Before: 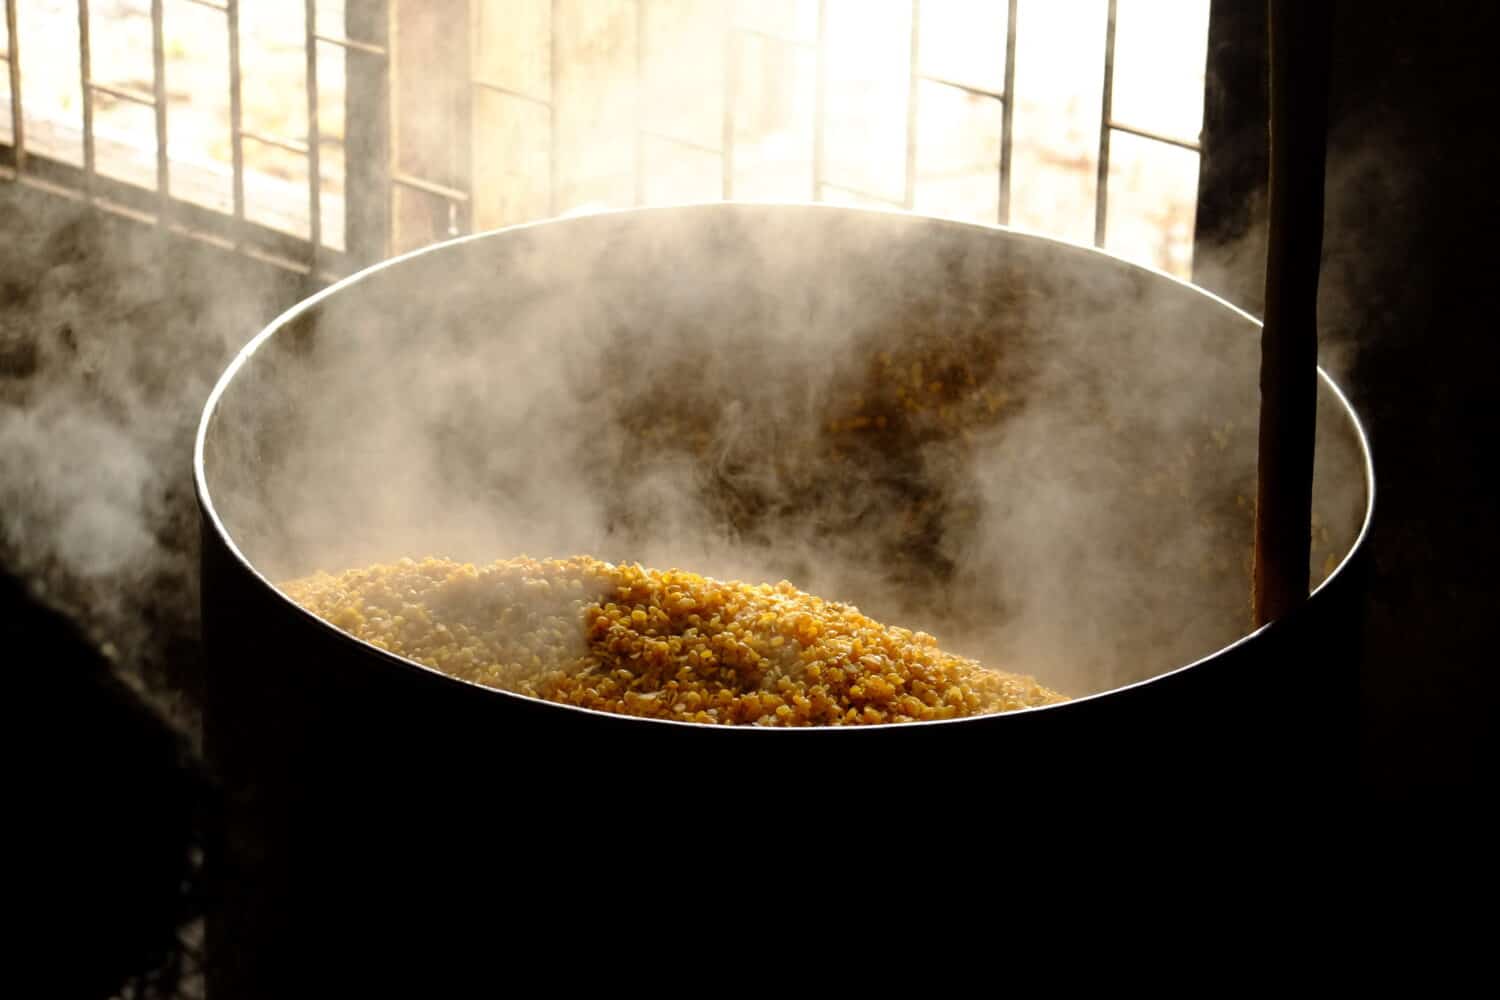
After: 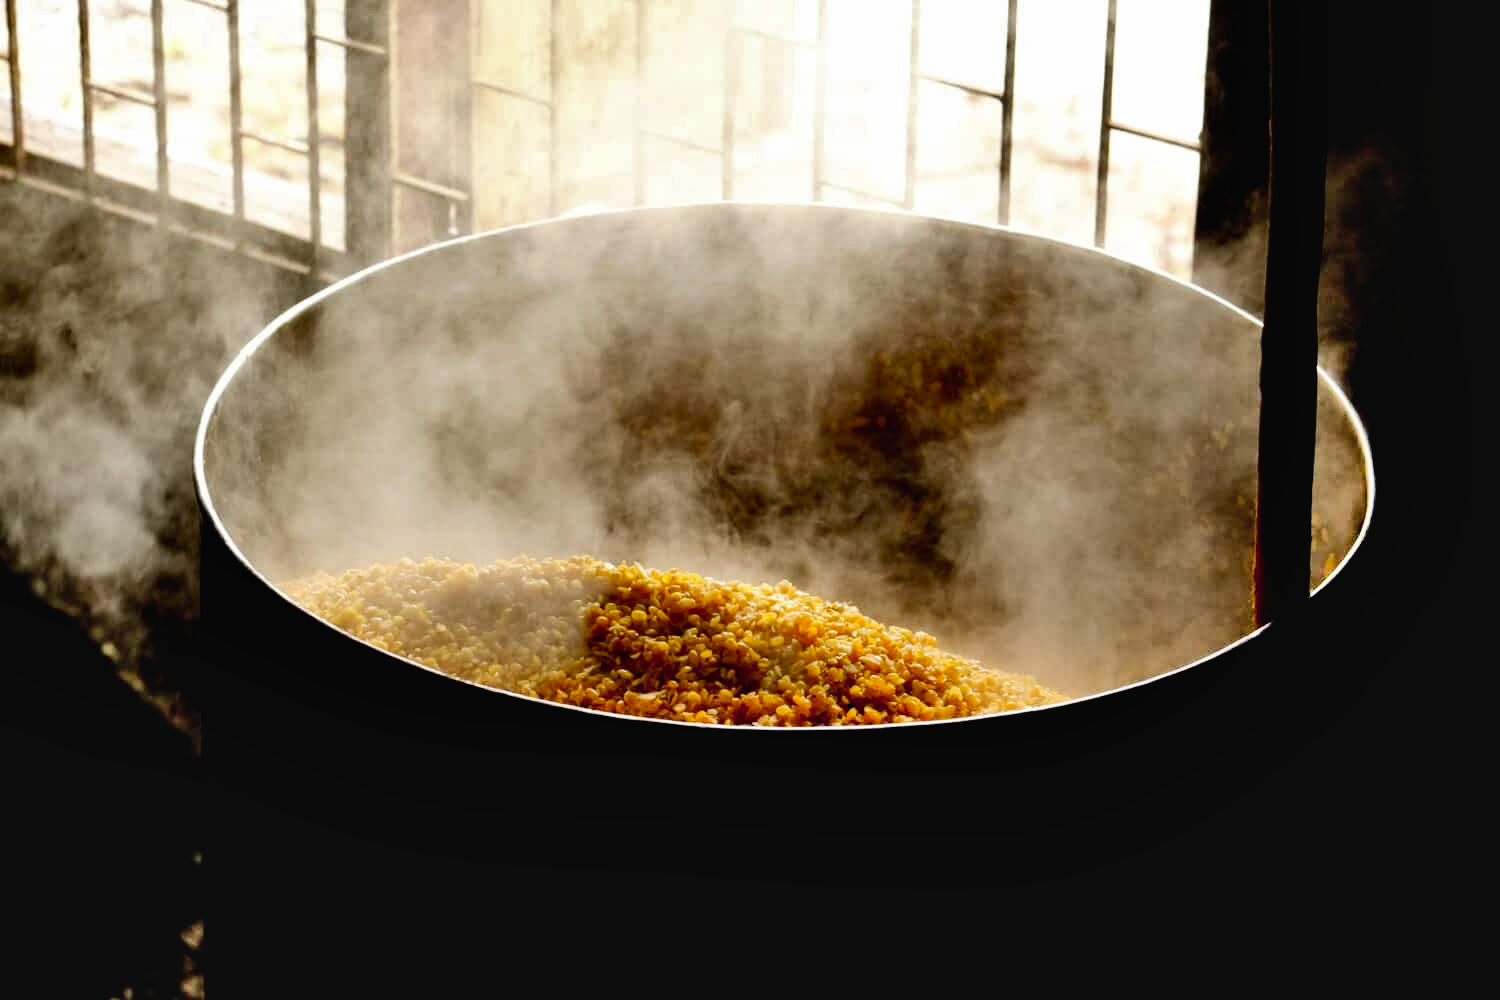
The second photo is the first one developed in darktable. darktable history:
shadows and highlights: shadows 58.57, soften with gaussian
tone curve: curves: ch0 [(0, 0.013) (0.054, 0.018) (0.205, 0.191) (0.289, 0.292) (0.39, 0.424) (0.493, 0.551) (0.666, 0.743) (0.795, 0.841) (1, 0.998)]; ch1 [(0, 0) (0.385, 0.343) (0.439, 0.415) (0.494, 0.495) (0.501, 0.501) (0.51, 0.509) (0.548, 0.554) (0.586, 0.601) (0.66, 0.687) (0.783, 0.804) (1, 1)]; ch2 [(0, 0) (0.304, 0.31) (0.403, 0.399) (0.441, 0.428) (0.47, 0.469) (0.498, 0.496) (0.524, 0.538) (0.566, 0.579) (0.633, 0.665) (0.7, 0.711) (1, 1)], preserve colors none
contrast brightness saturation: brightness -0.096
